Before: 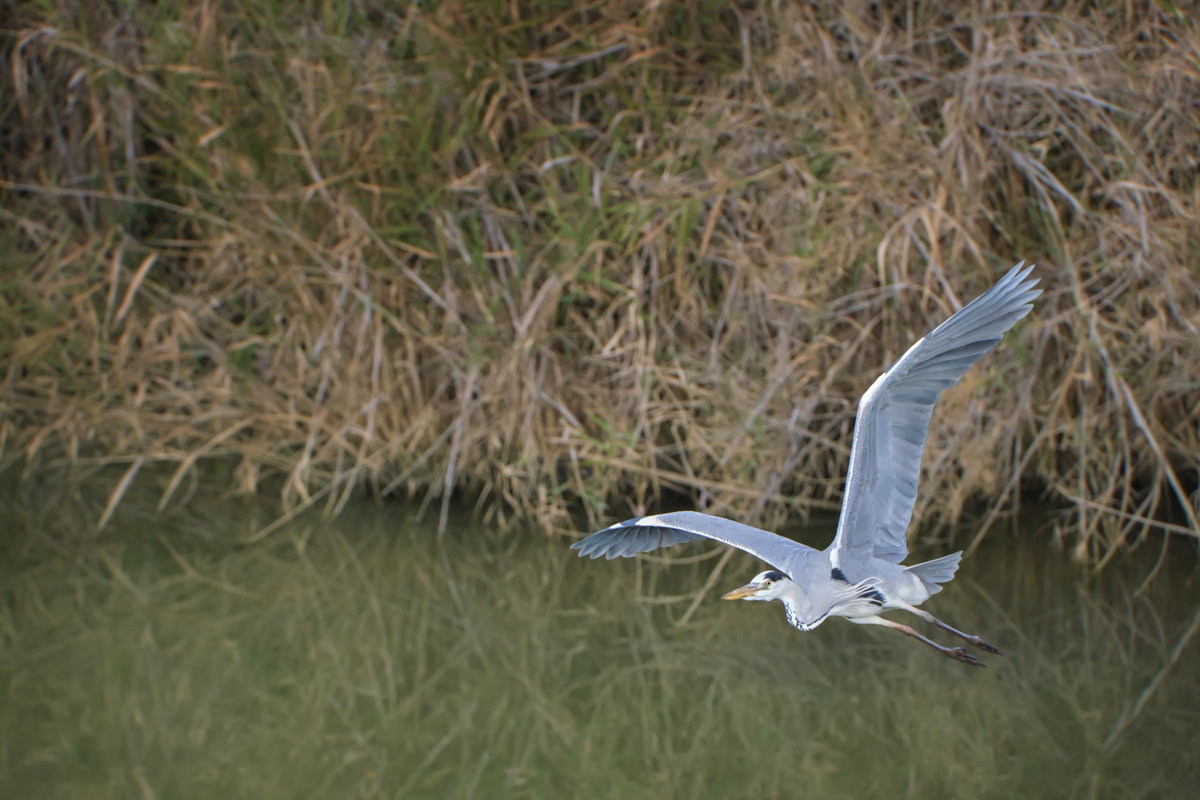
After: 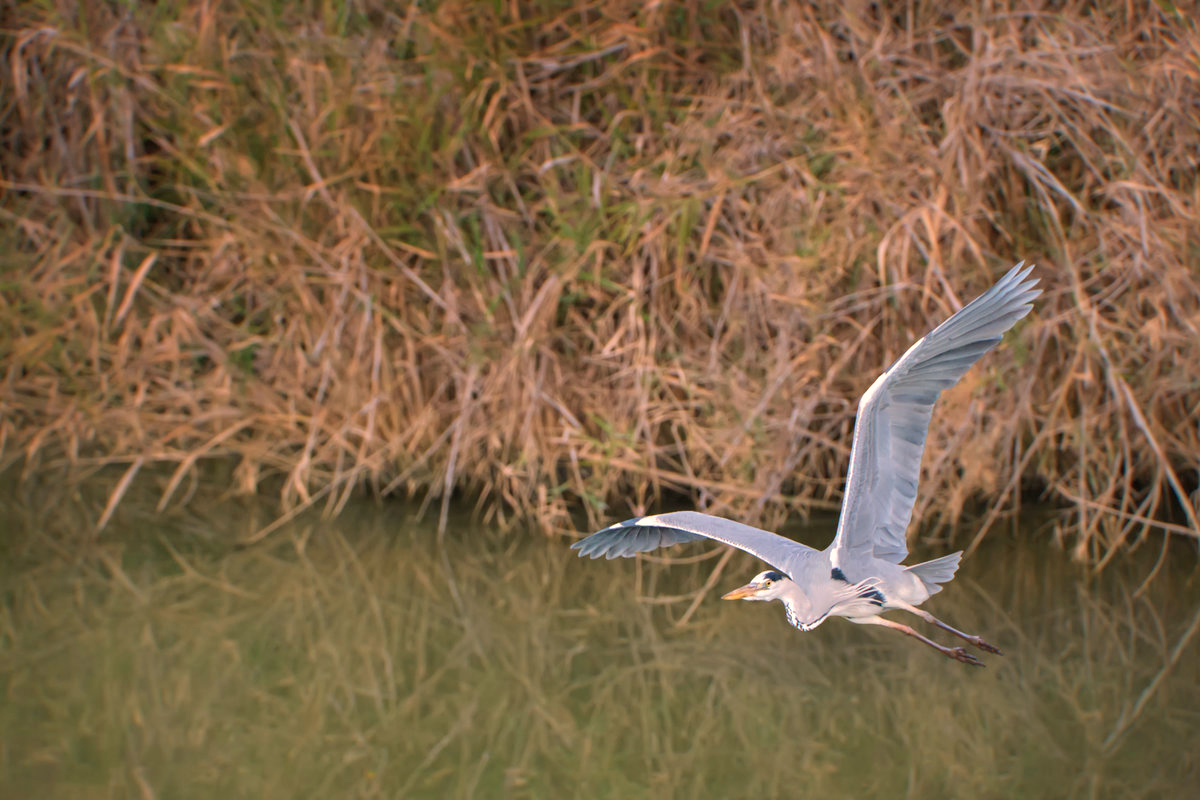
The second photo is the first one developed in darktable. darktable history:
exposure: exposure 0.161 EV, compensate highlight preservation false
white balance: red 1.127, blue 0.943
shadows and highlights: on, module defaults
